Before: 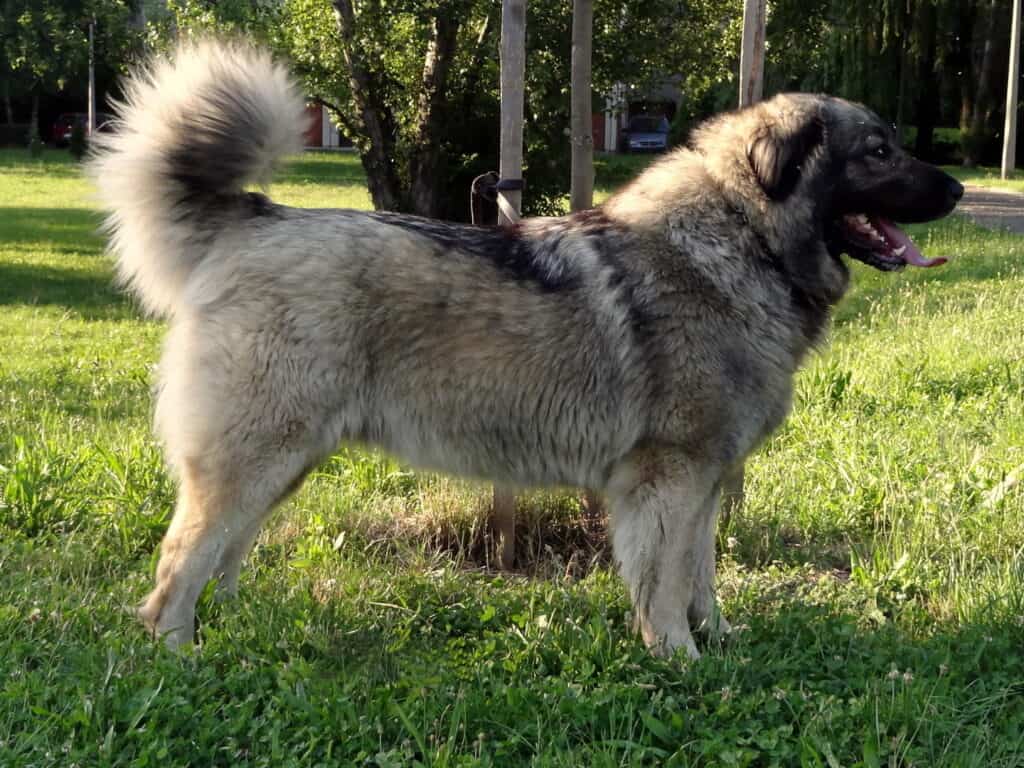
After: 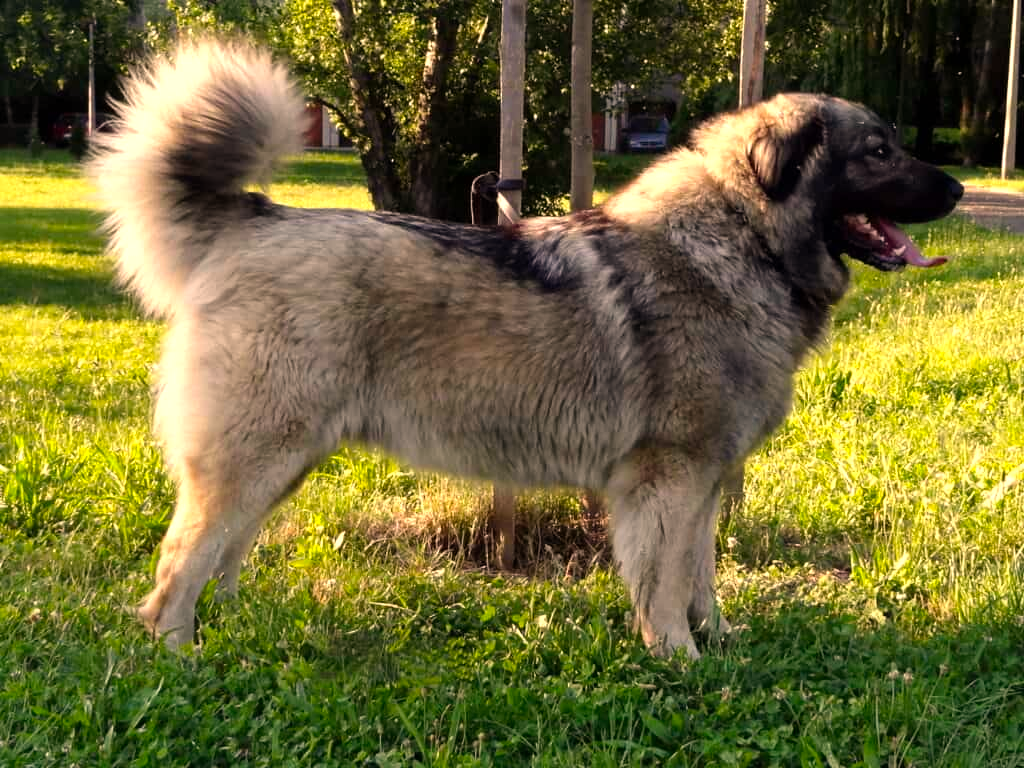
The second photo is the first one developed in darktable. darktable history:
white balance: red 1.127, blue 0.943
exposure: exposure 0.127 EV, compensate highlight preservation false
color balance: contrast 6.48%, output saturation 113.3%
